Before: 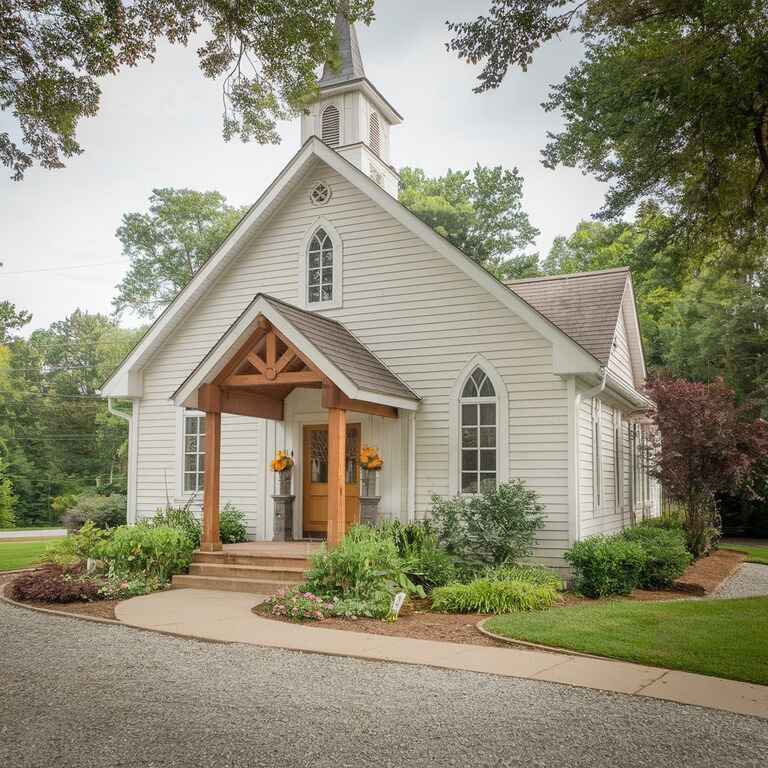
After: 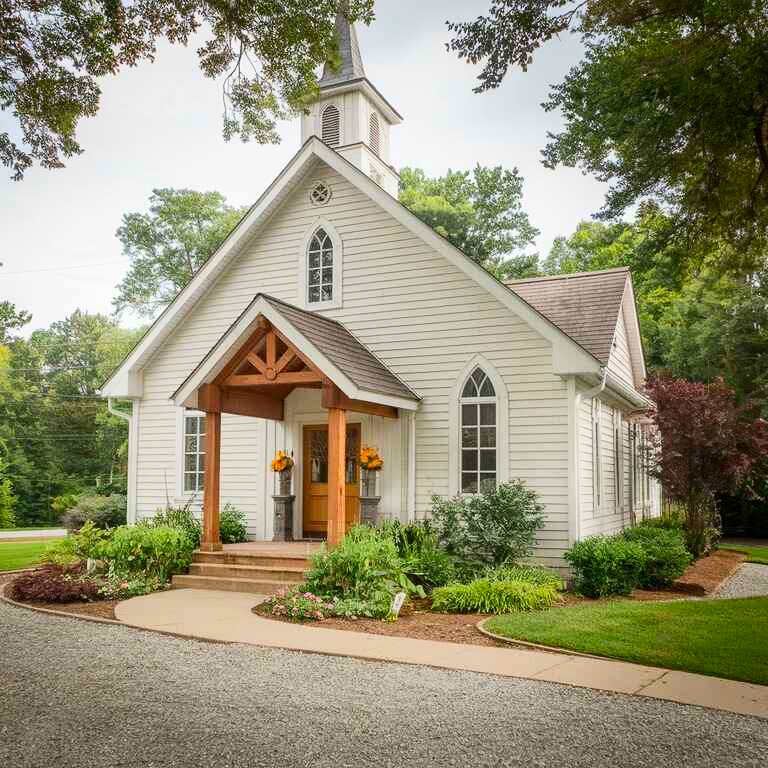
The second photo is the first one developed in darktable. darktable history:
contrast brightness saturation: contrast 0.181, saturation 0.296
